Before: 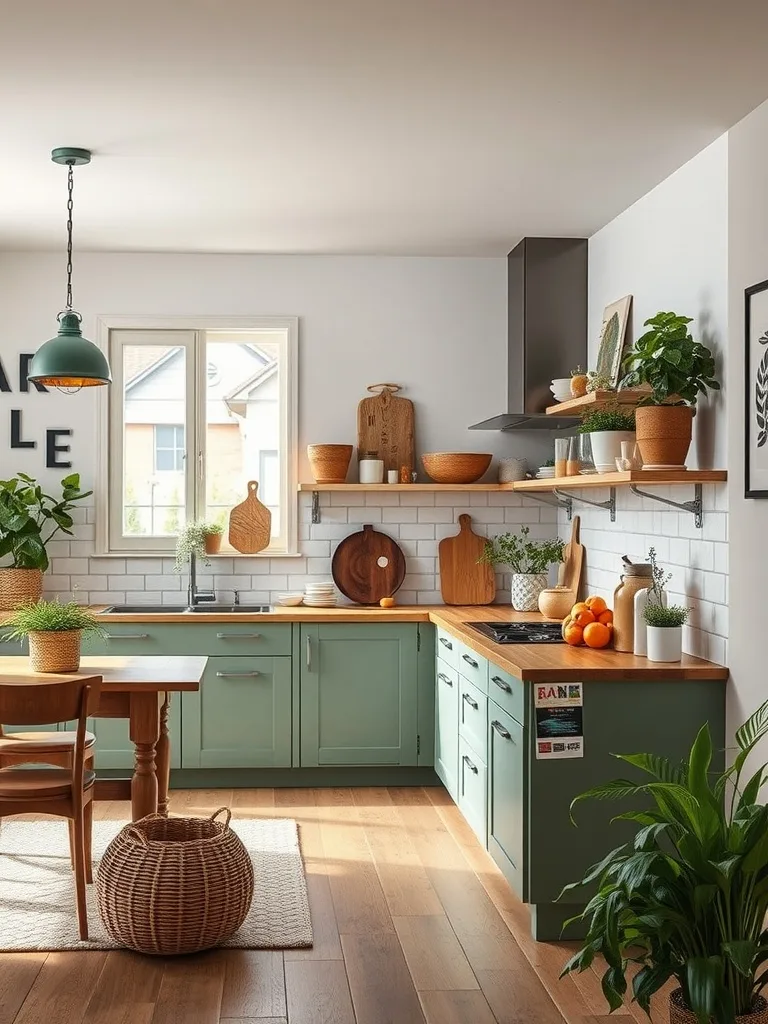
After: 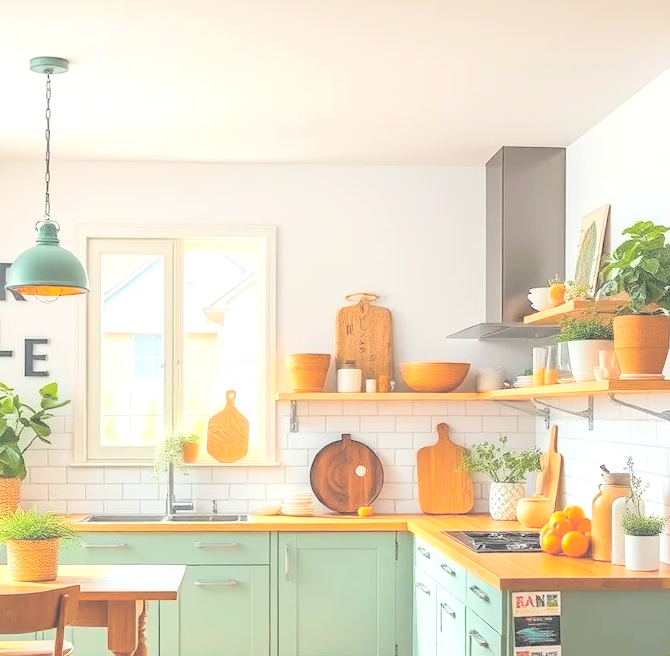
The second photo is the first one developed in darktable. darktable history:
color balance rgb: highlights gain › luminance 14.996%, perceptual saturation grading › global saturation 29.933%, perceptual brilliance grading › highlights 7.082%, perceptual brilliance grading › mid-tones 16.892%, perceptual brilliance grading › shadows -5.297%
contrast brightness saturation: brightness 0.988
crop: left 2.977%, top 8.962%, right 9.665%, bottom 26.955%
